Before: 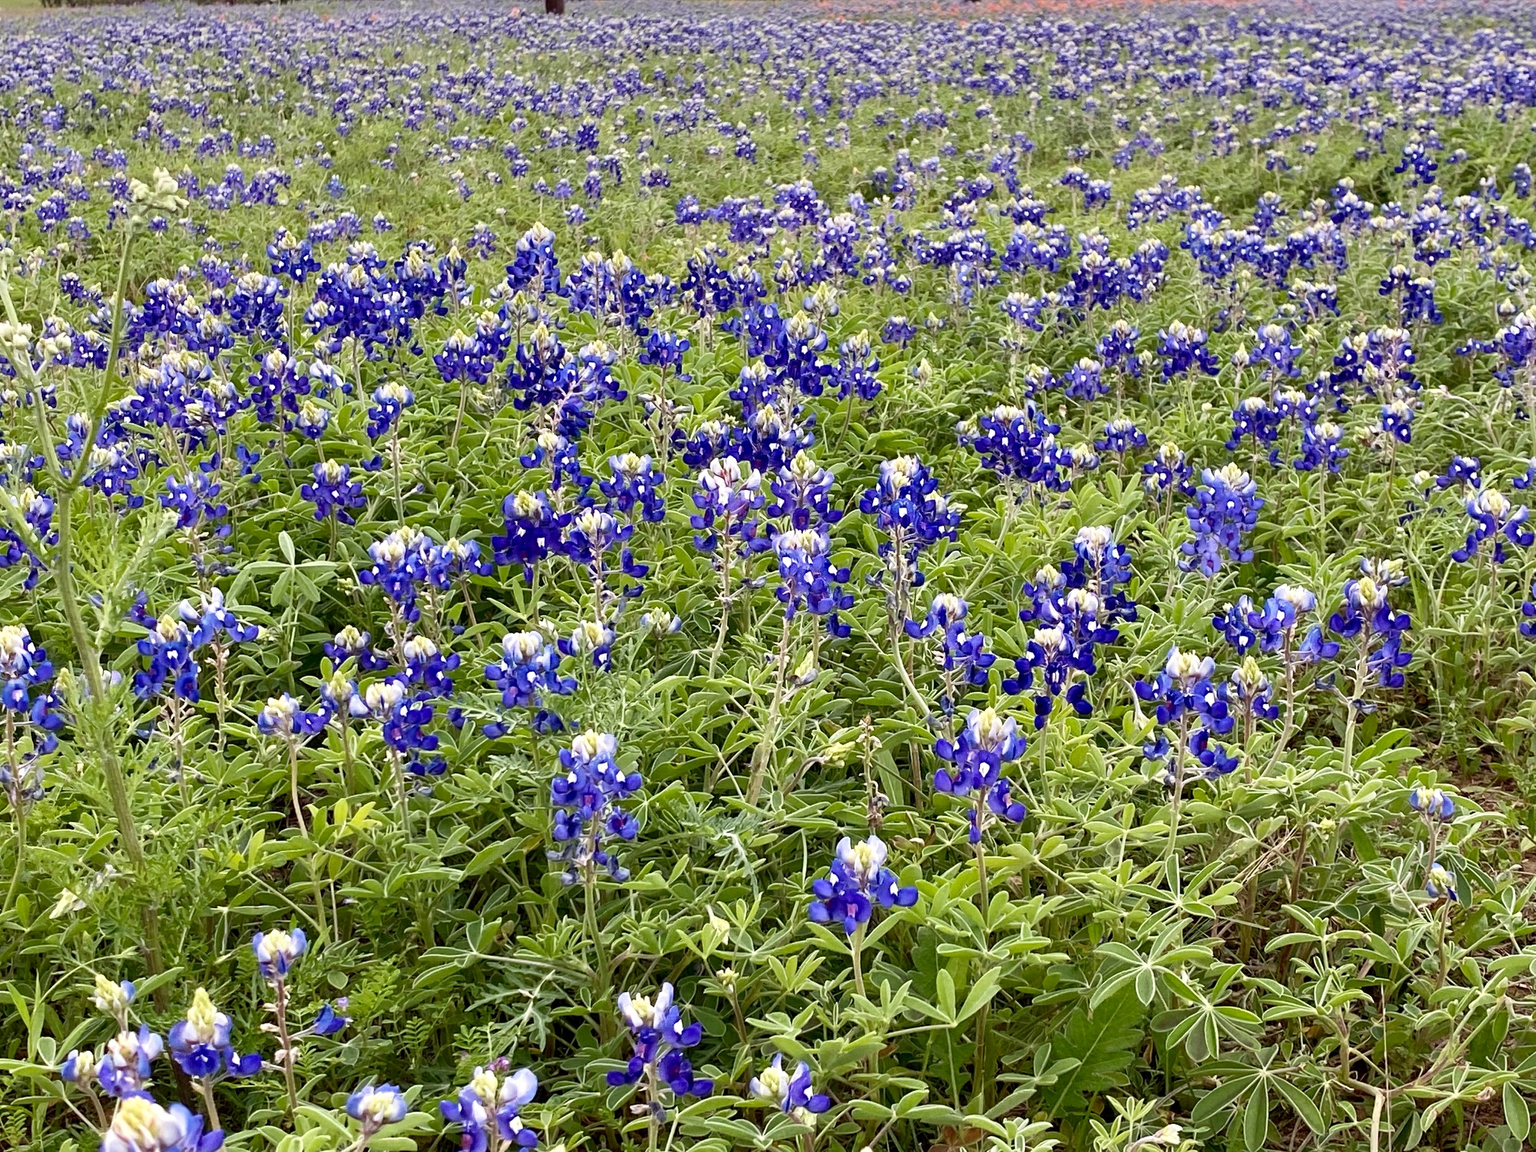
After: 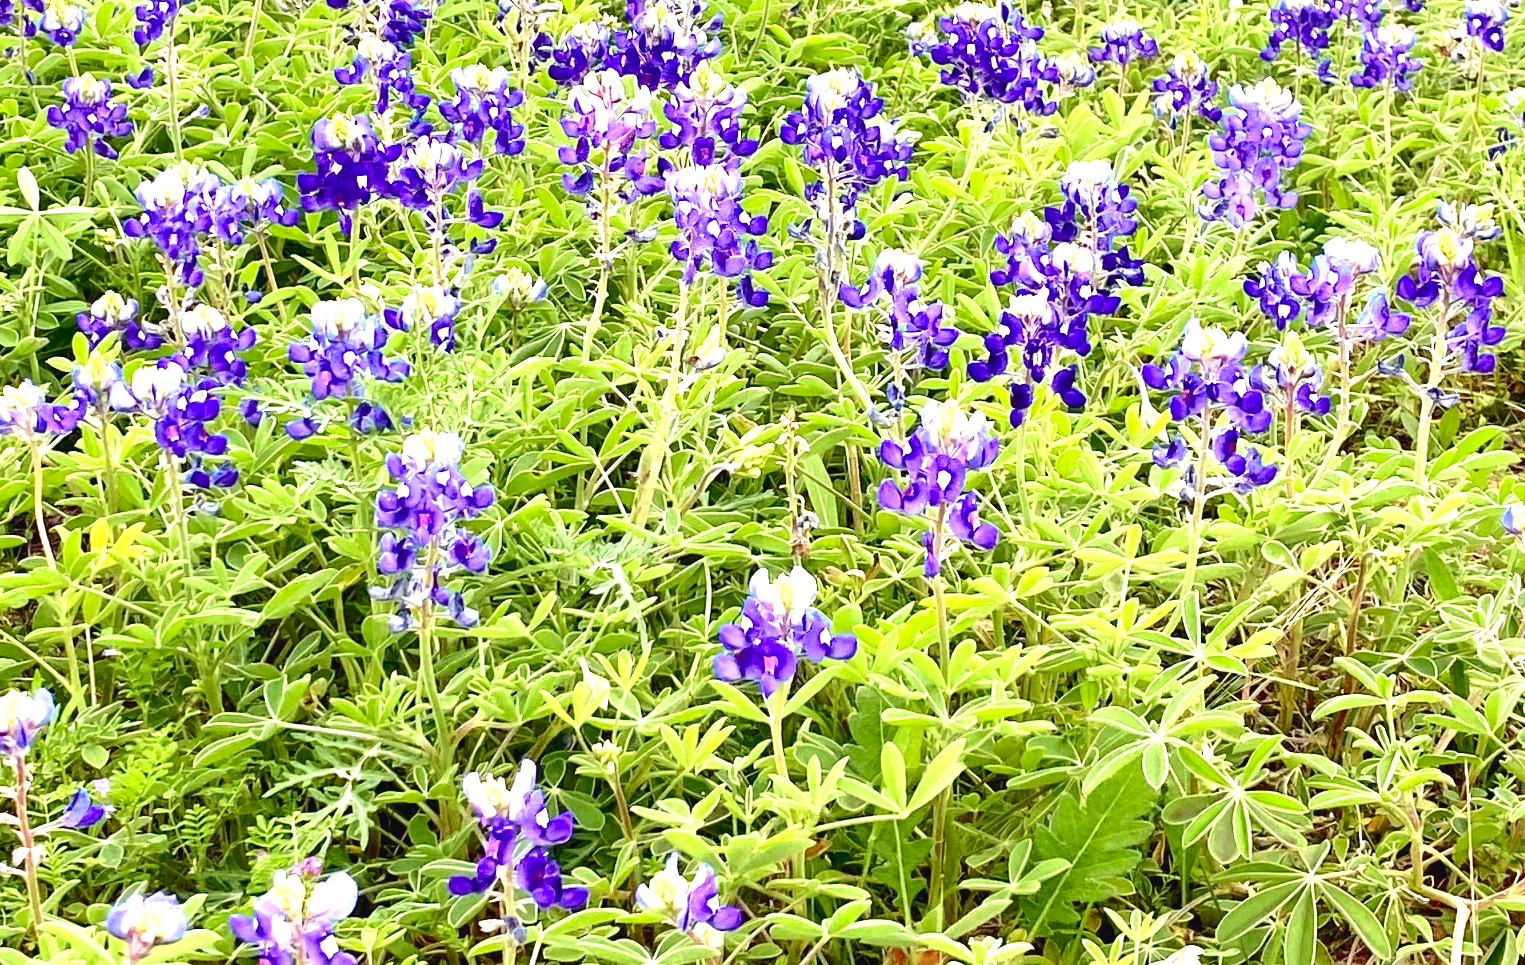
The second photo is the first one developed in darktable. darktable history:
exposure: black level correction -0.002, exposure 1.35 EV, compensate highlight preservation false
crop and rotate: left 17.299%, top 35.115%, right 7.015%, bottom 1.024%
tone curve: curves: ch0 [(0, 0) (0.126, 0.086) (0.338, 0.327) (0.494, 0.55) (0.703, 0.762) (1, 1)]; ch1 [(0, 0) (0.346, 0.324) (0.45, 0.431) (0.5, 0.5) (0.522, 0.517) (0.55, 0.578) (1, 1)]; ch2 [(0, 0) (0.44, 0.424) (0.501, 0.499) (0.554, 0.563) (0.622, 0.667) (0.707, 0.746) (1, 1)], color space Lab, independent channels, preserve colors none
